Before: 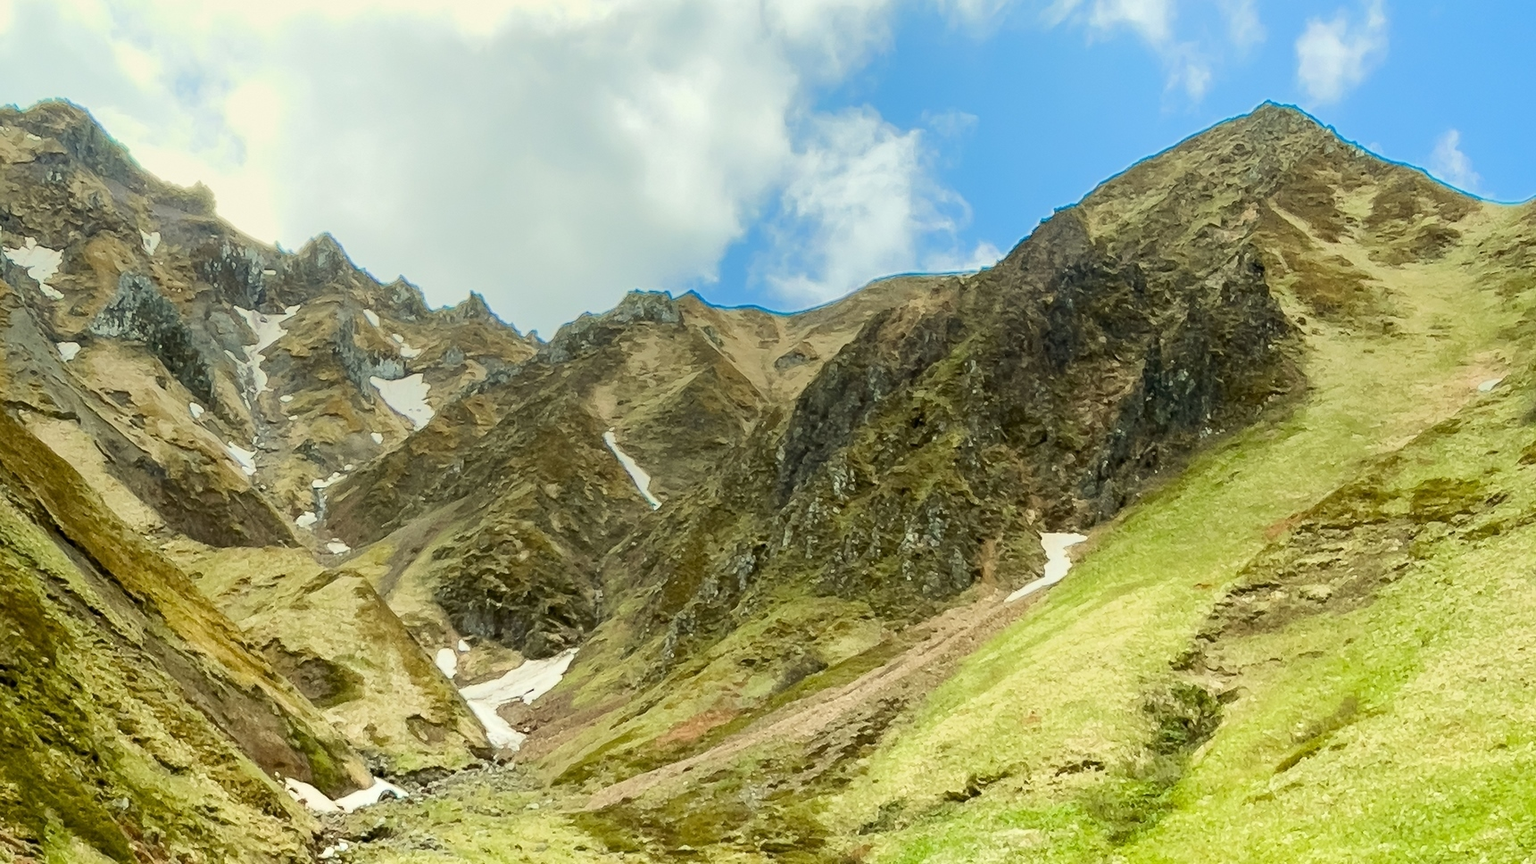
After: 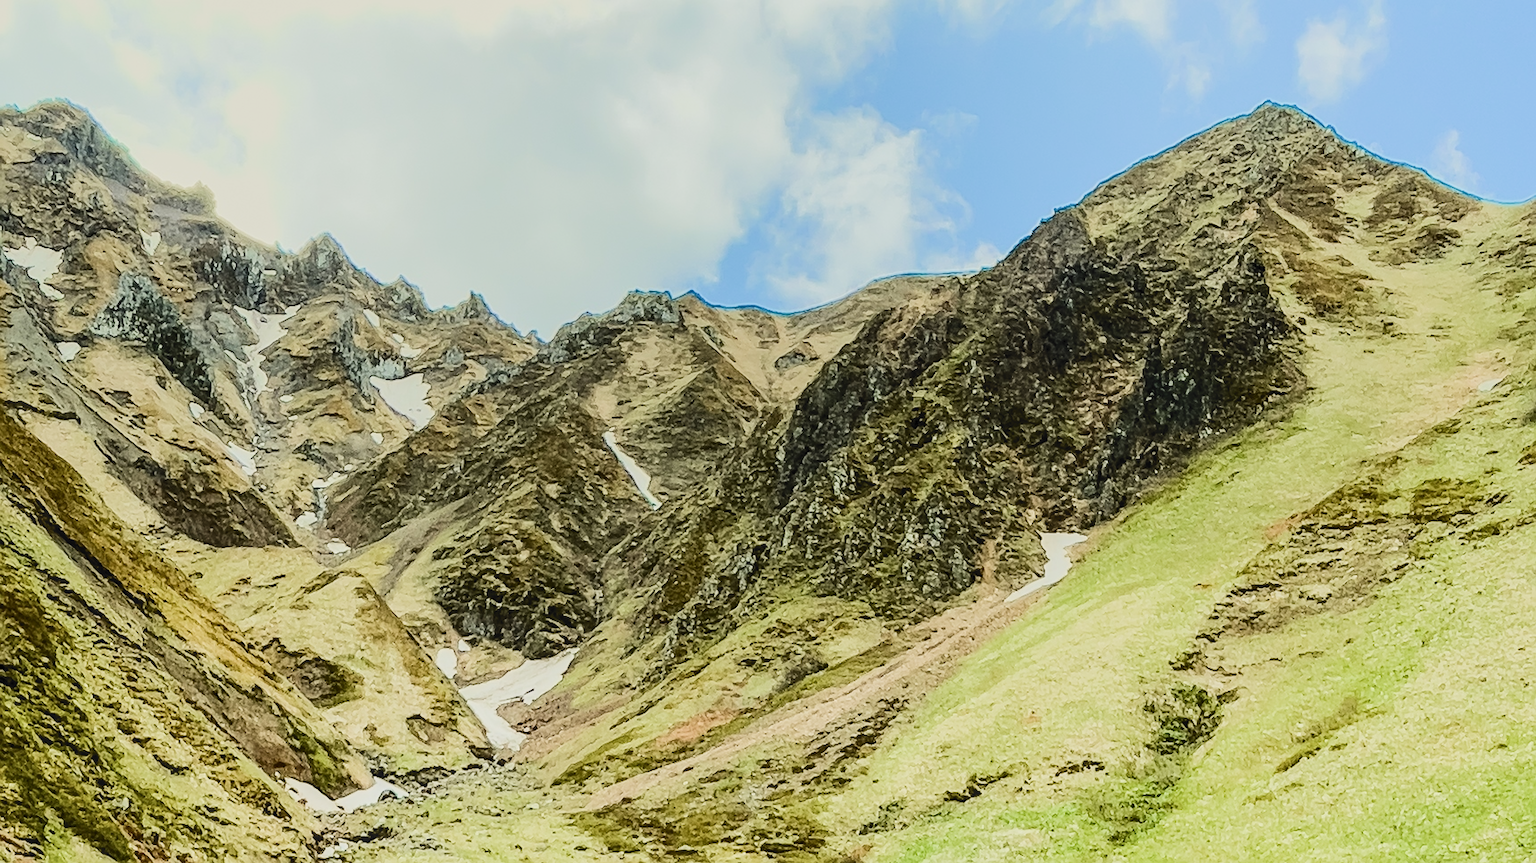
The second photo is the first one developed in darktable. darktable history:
sharpen: on, module defaults
filmic rgb: black relative exposure -7.65 EV, white relative exposure 4.56 EV, hardness 3.61, color science v4 (2020)
local contrast: on, module defaults
tone curve: curves: ch0 [(0, 0) (0.003, 0.062) (0.011, 0.07) (0.025, 0.083) (0.044, 0.094) (0.069, 0.105) (0.1, 0.117) (0.136, 0.136) (0.177, 0.164) (0.224, 0.201) (0.277, 0.256) (0.335, 0.335) (0.399, 0.424) (0.468, 0.529) (0.543, 0.641) (0.623, 0.725) (0.709, 0.787) (0.801, 0.849) (0.898, 0.917) (1, 1)], color space Lab, independent channels, preserve colors none
